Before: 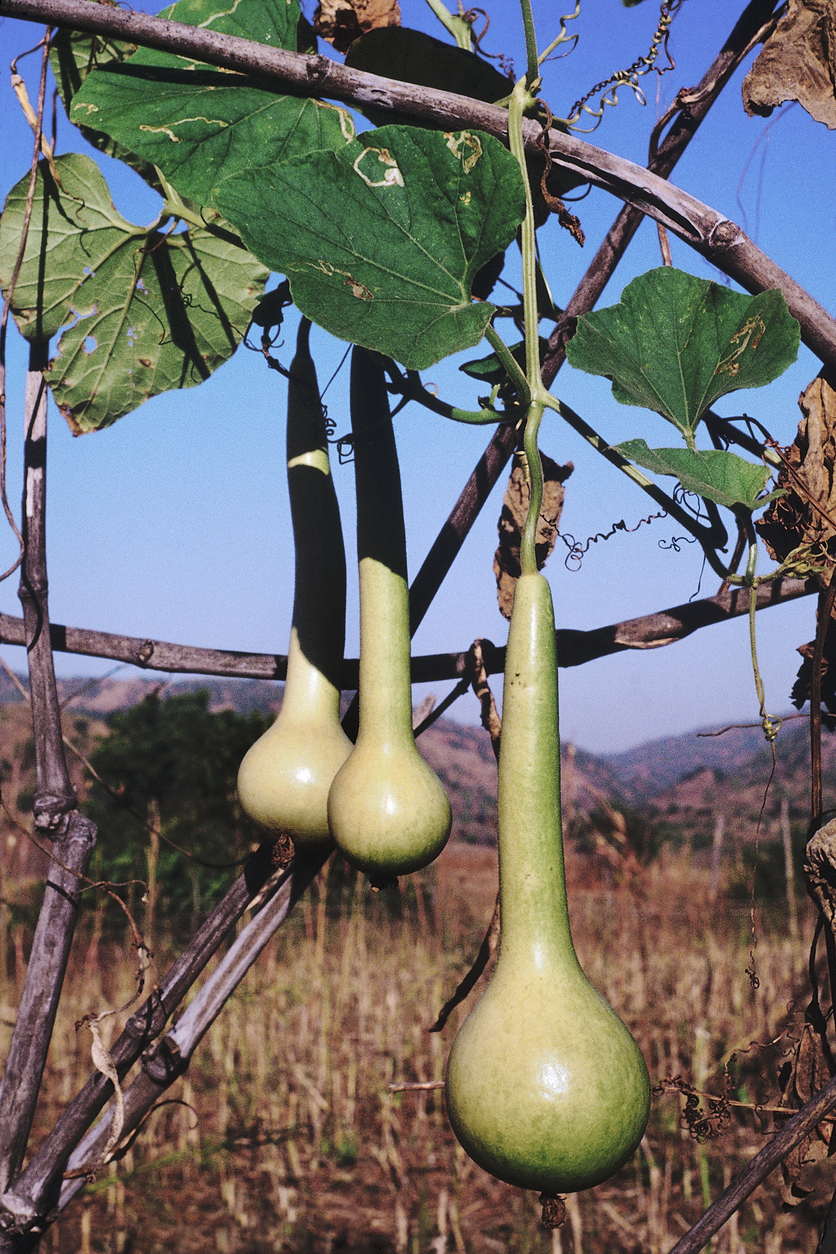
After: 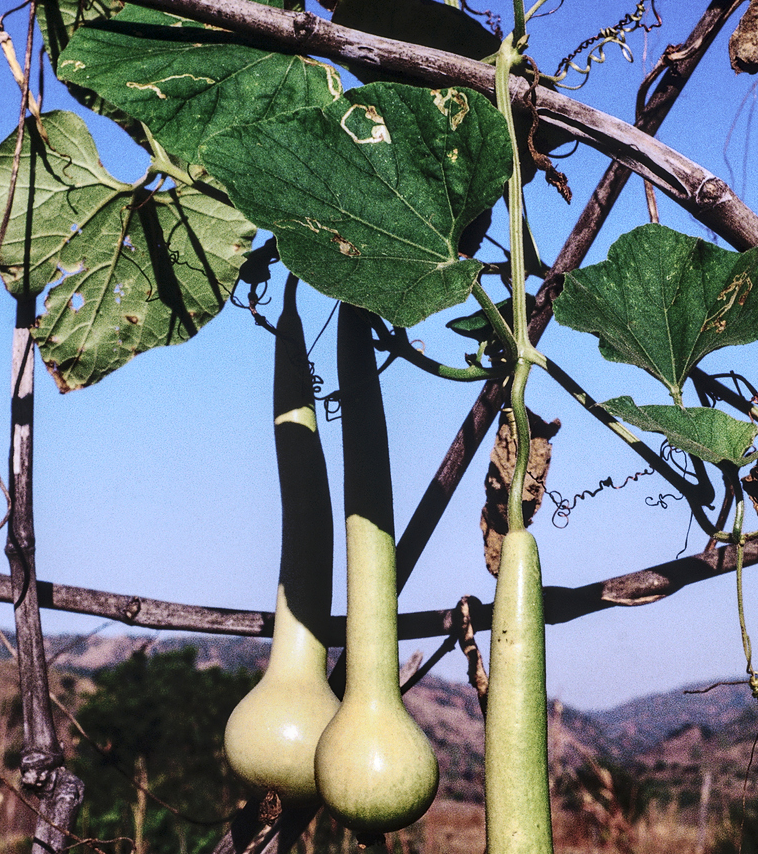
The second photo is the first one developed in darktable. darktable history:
crop: left 1.595%, top 3.431%, right 7.693%, bottom 28.423%
local contrast: on, module defaults
contrast brightness saturation: contrast 0.218
